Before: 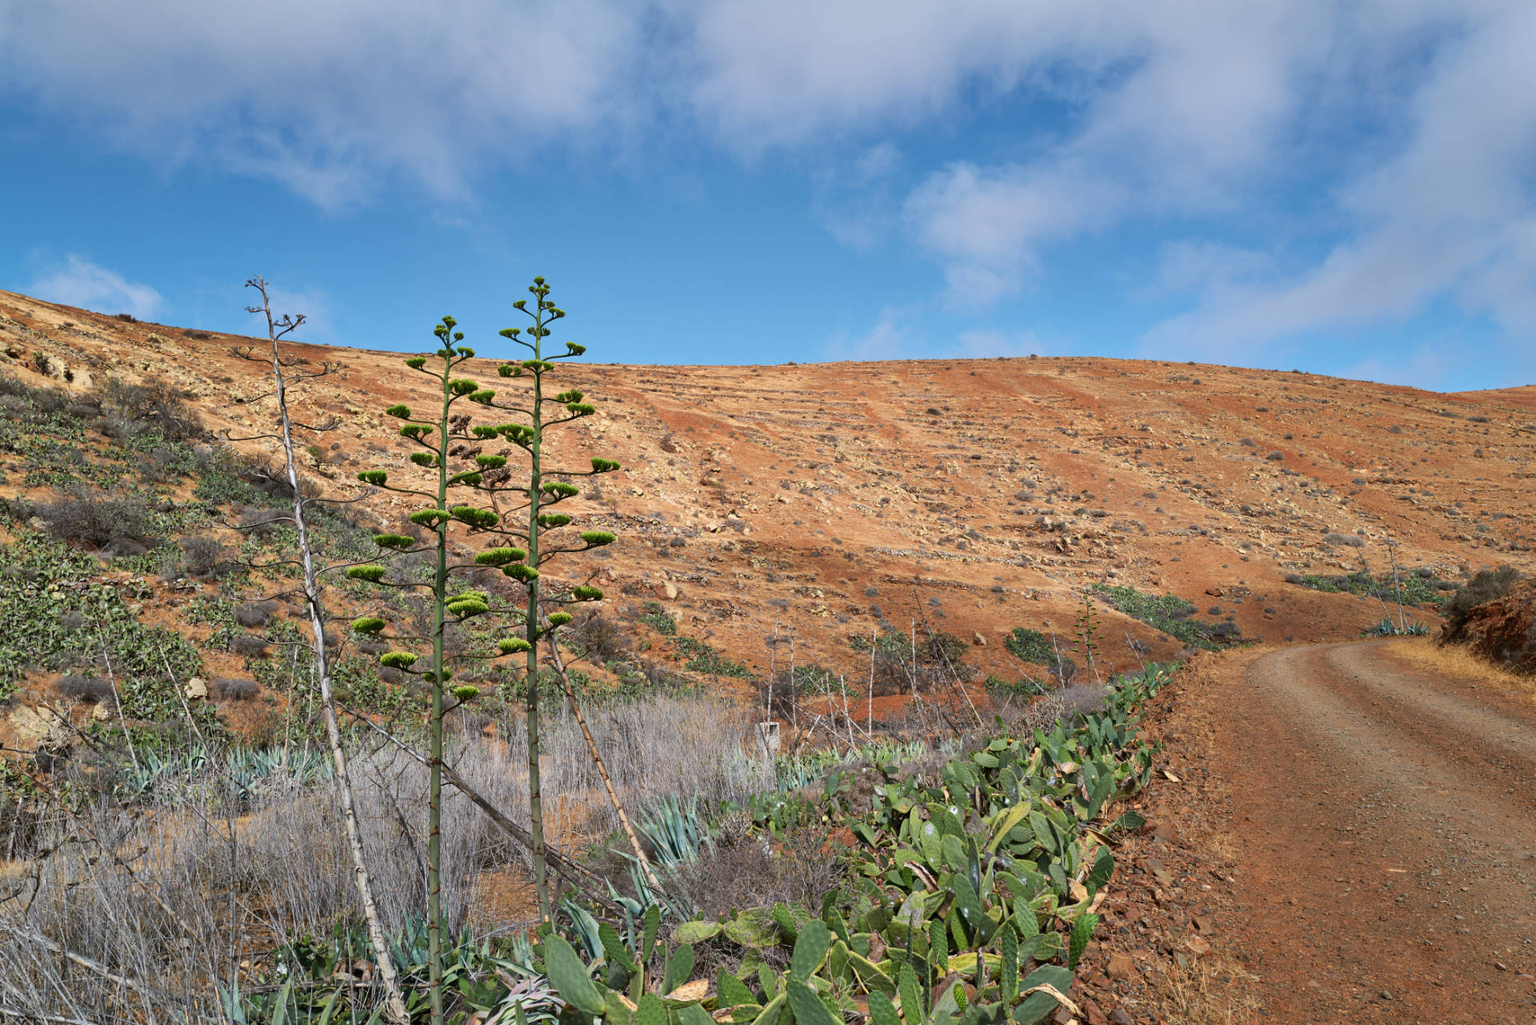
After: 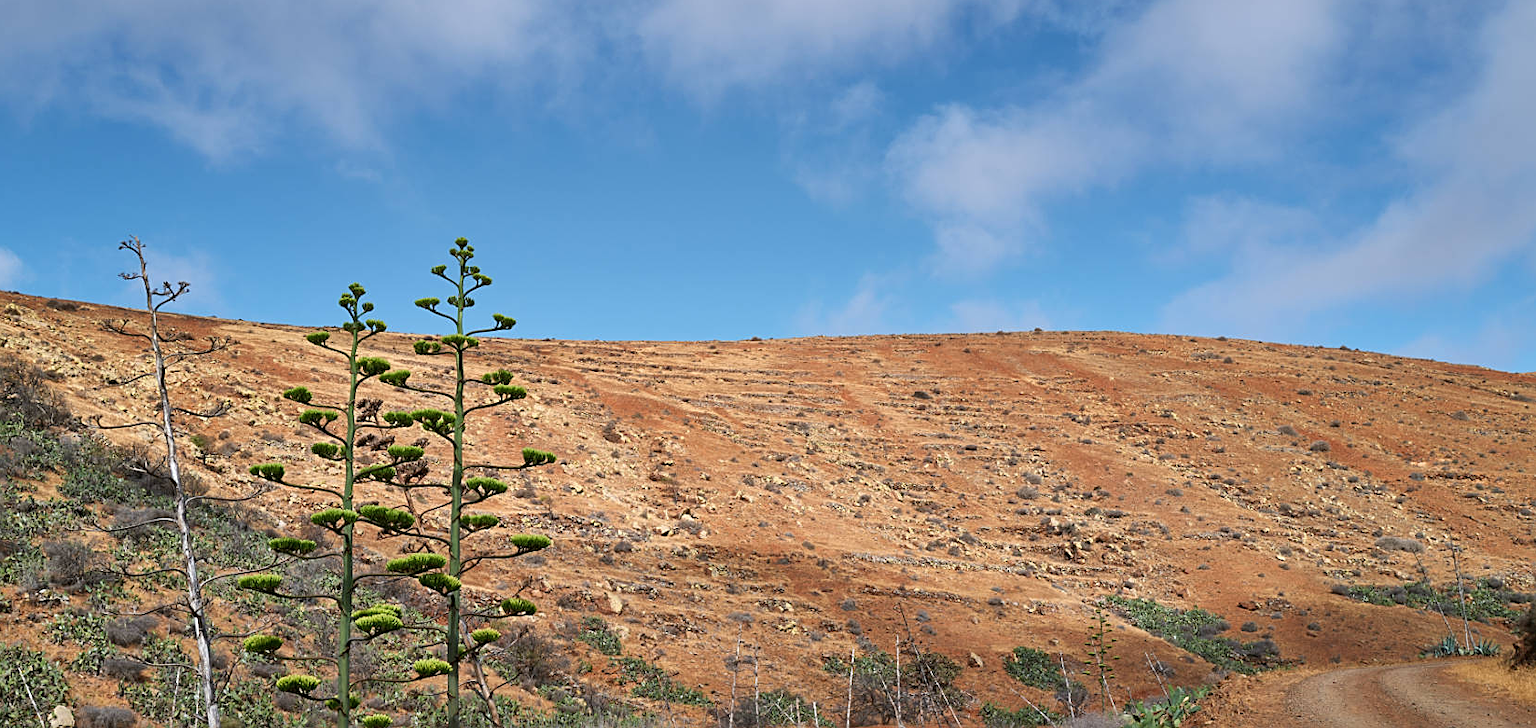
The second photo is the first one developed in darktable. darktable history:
exposure: compensate exposure bias true, compensate highlight preservation false
crop and rotate: left 9.326%, top 7.25%, right 4.891%, bottom 31.775%
sharpen: on, module defaults
